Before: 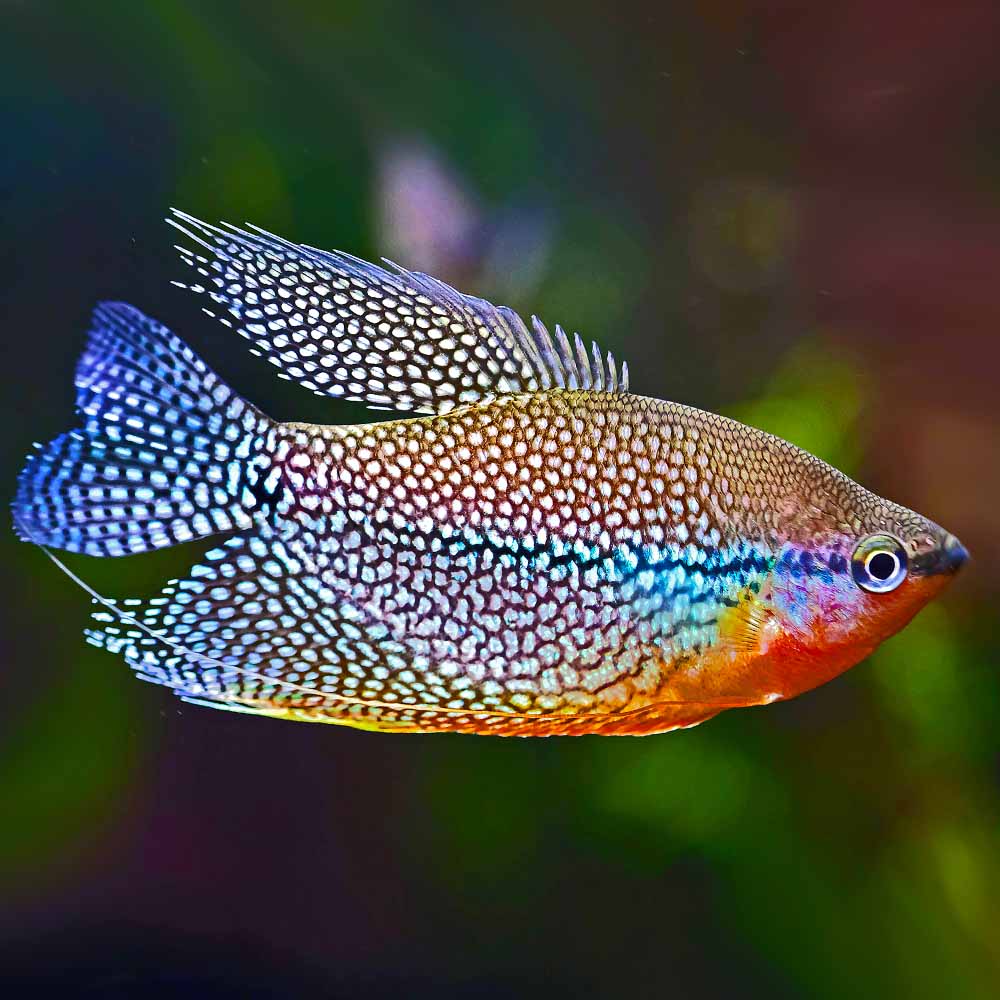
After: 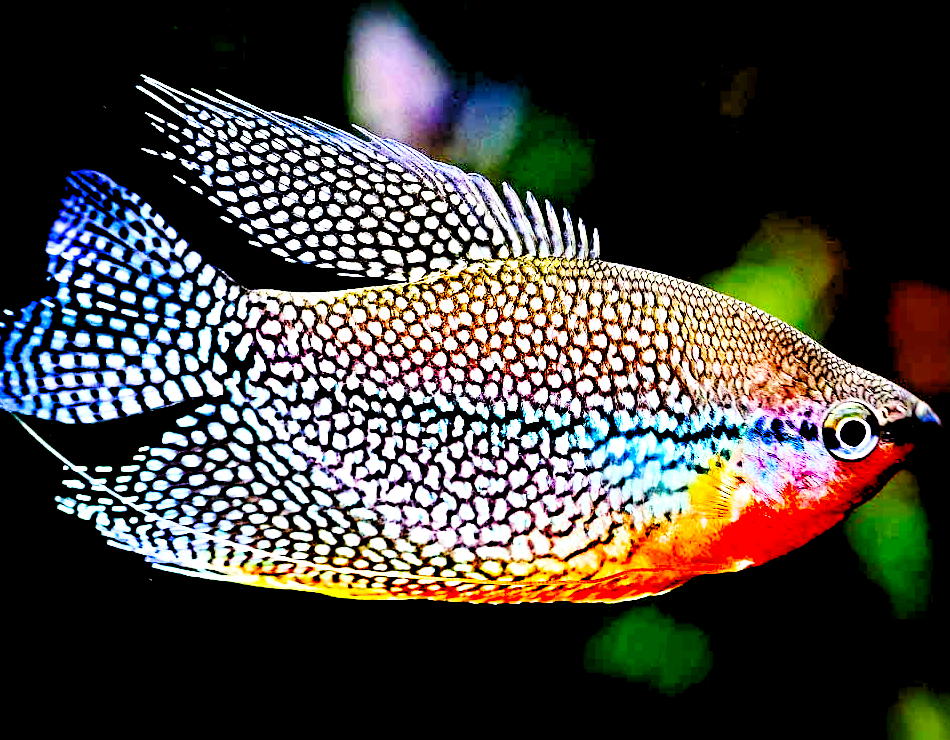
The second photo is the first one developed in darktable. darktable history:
crop and rotate: left 2.991%, top 13.302%, right 1.981%, bottom 12.636%
vibrance: on, module defaults
base curve: curves: ch0 [(0, 0) (0.032, 0.025) (0.121, 0.166) (0.206, 0.329) (0.605, 0.79) (1, 1)], preserve colors none
rgb levels: levels [[0.034, 0.472, 0.904], [0, 0.5, 1], [0, 0.5, 1]]
exposure: black level correction 0.035, exposure 0.9 EV, compensate highlight preservation false
